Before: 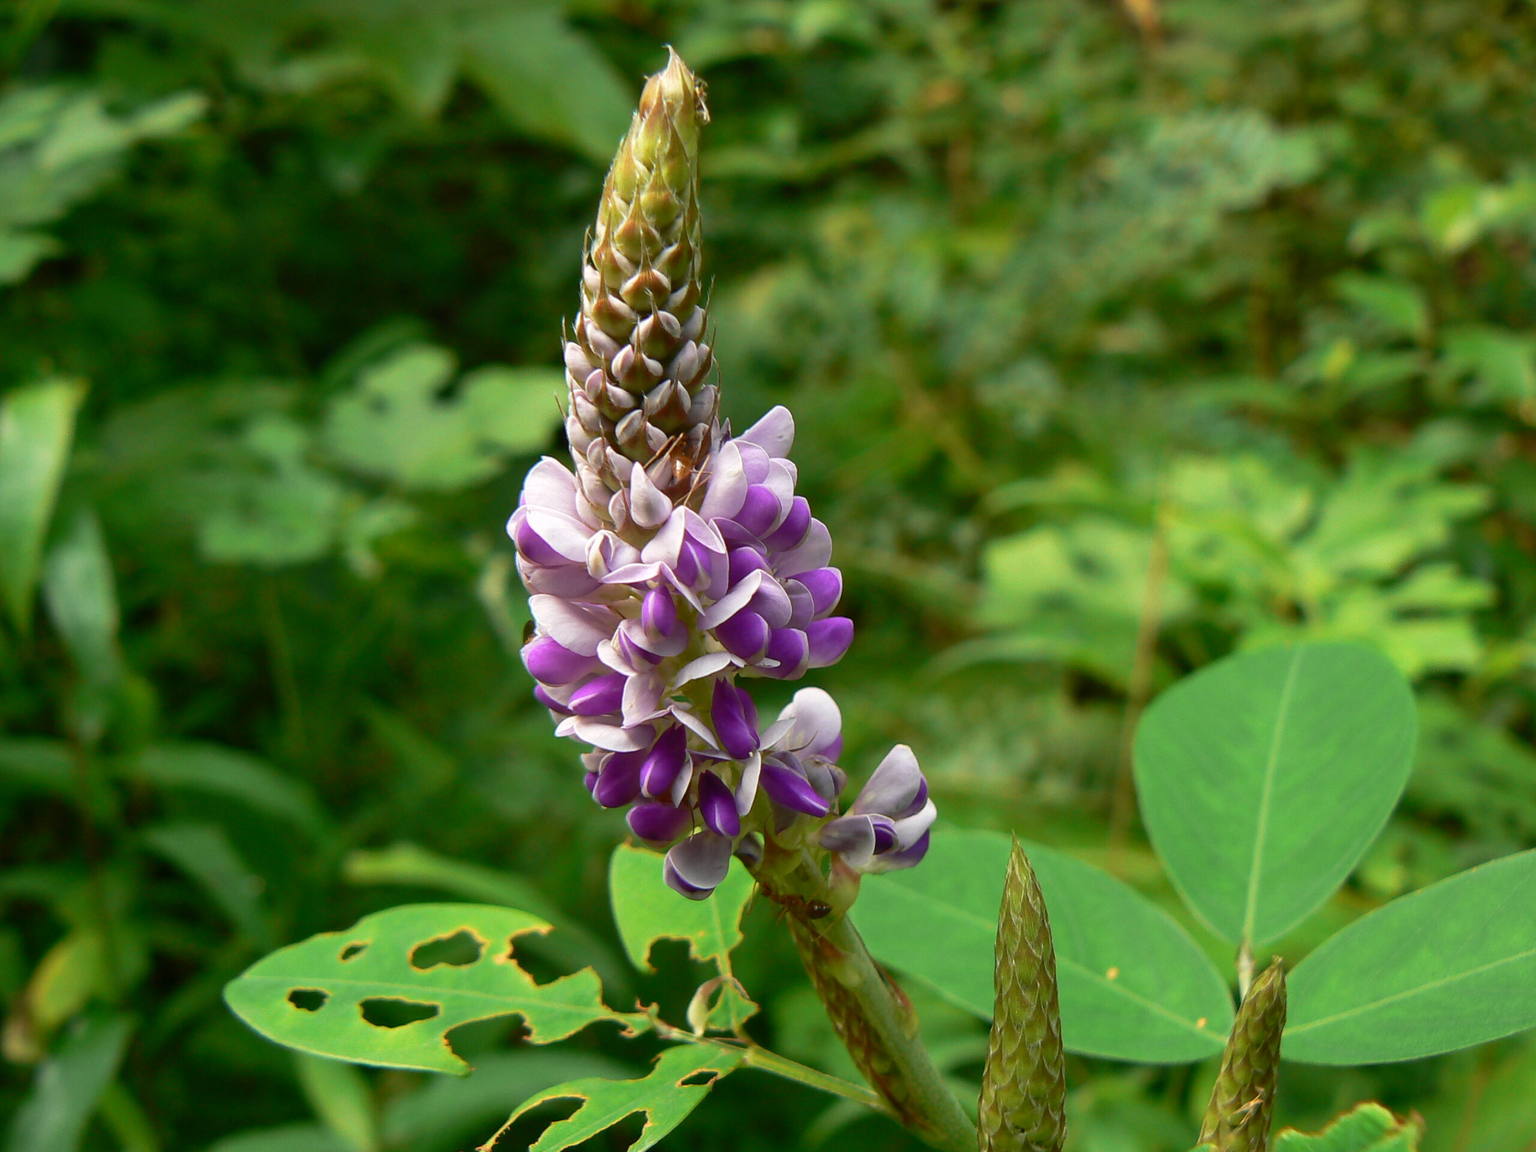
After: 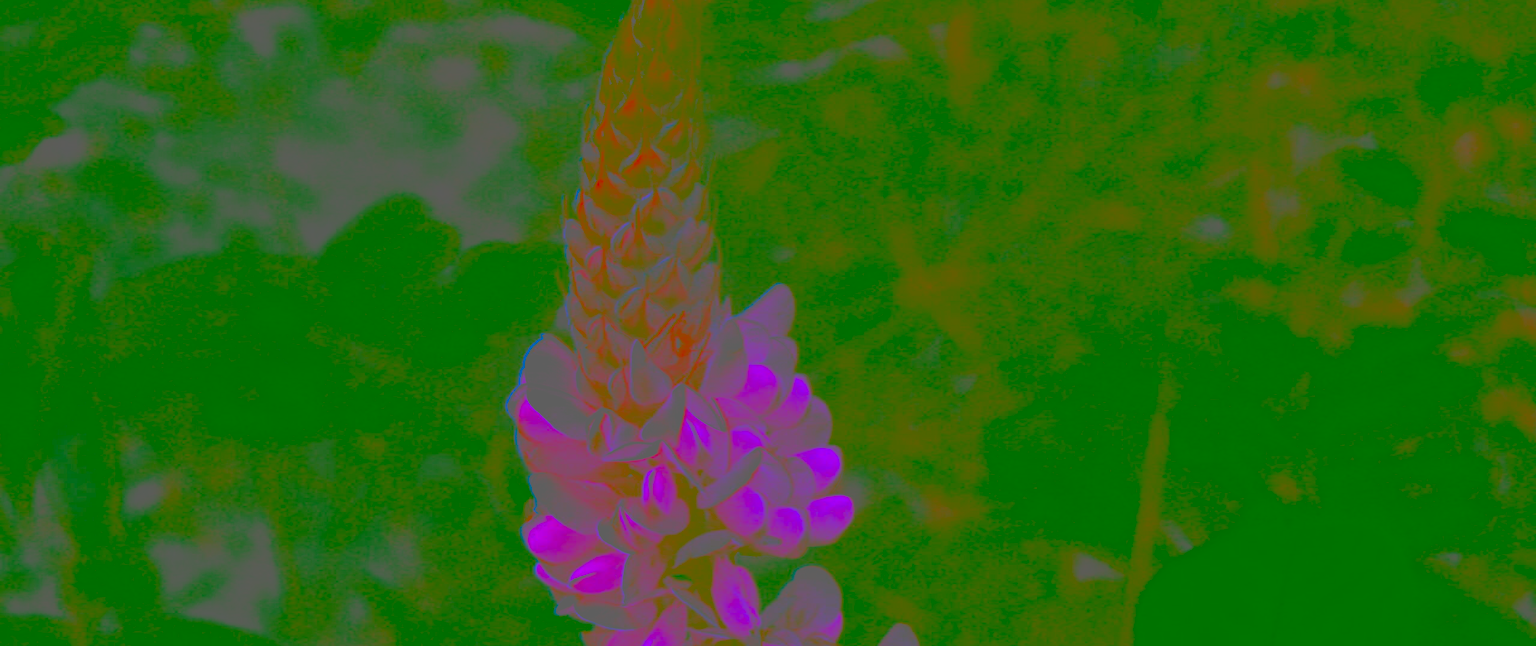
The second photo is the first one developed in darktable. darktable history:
crop and rotate: top 10.605%, bottom 33.274%
filmic rgb: black relative exposure -9.08 EV, white relative exposure 2.3 EV, hardness 7.49
contrast brightness saturation: contrast -0.99, brightness -0.17, saturation 0.75
